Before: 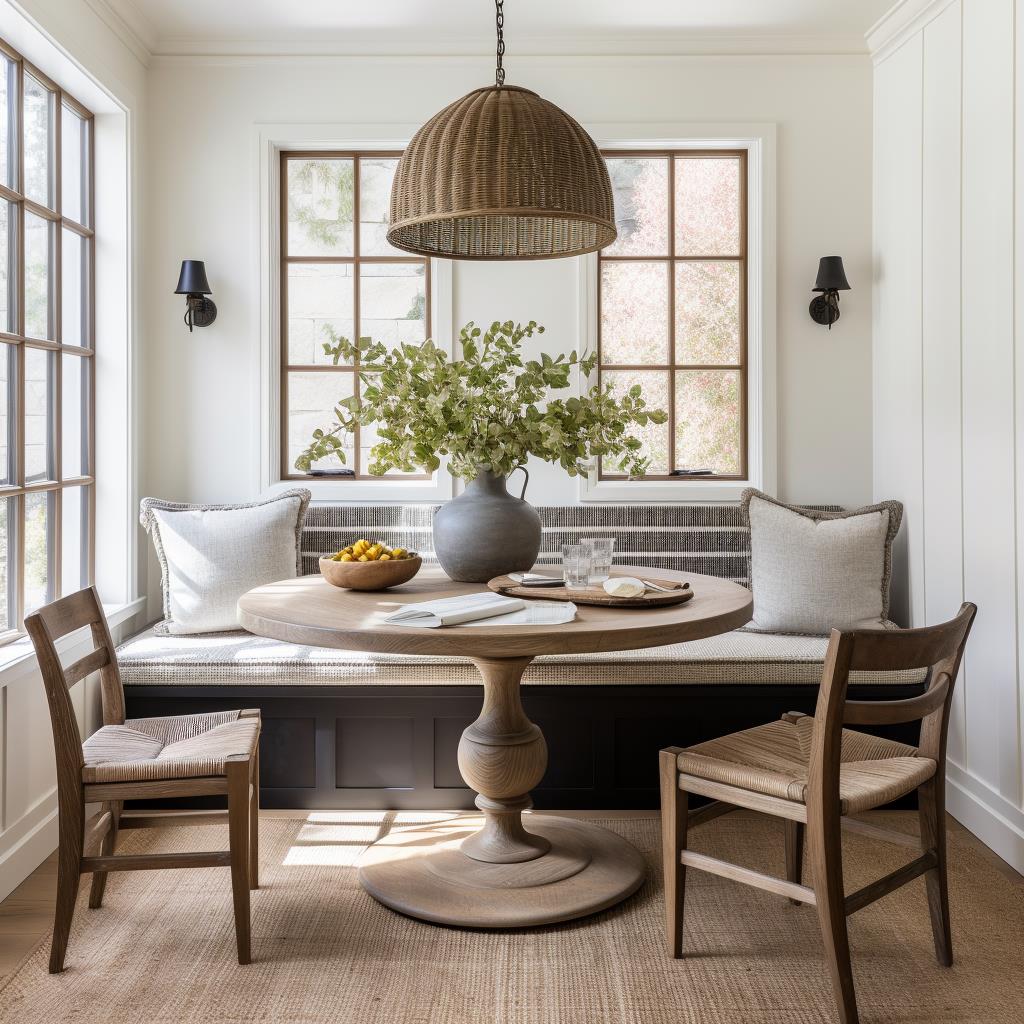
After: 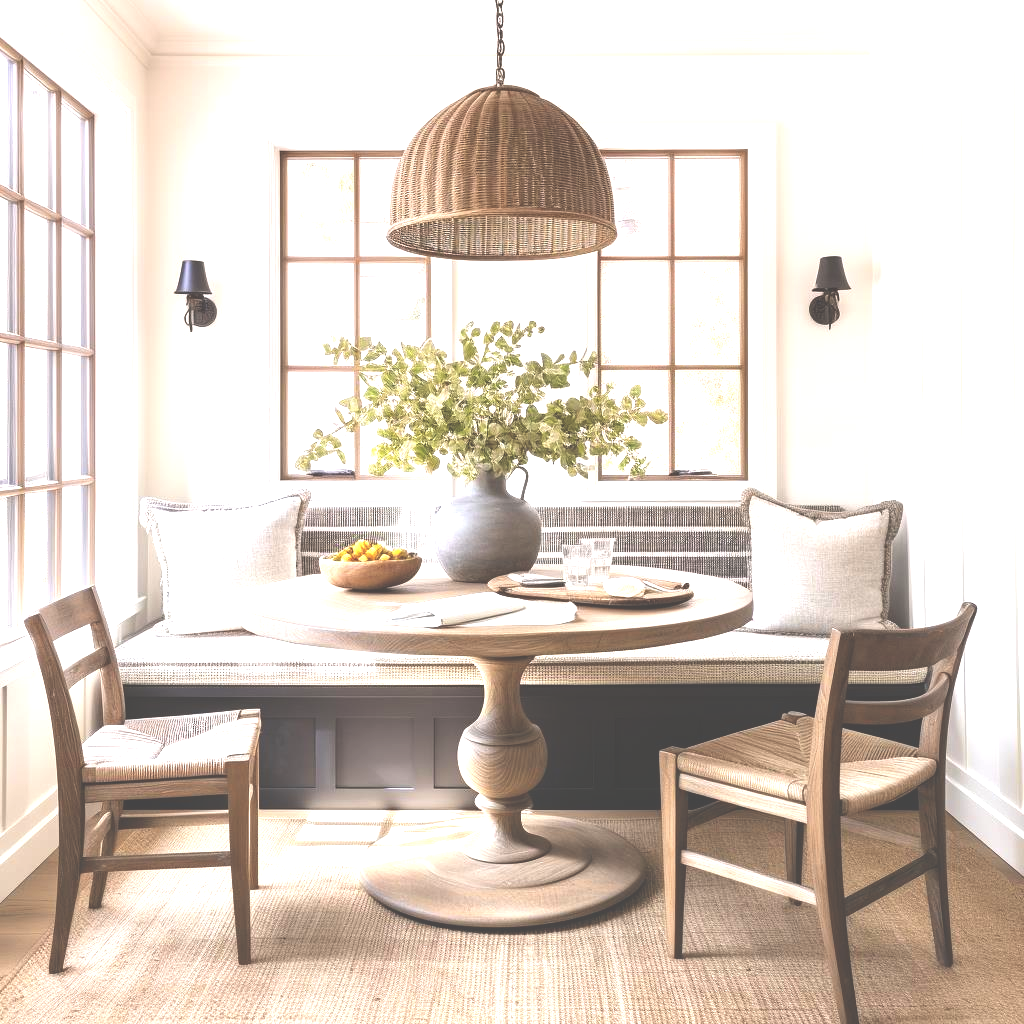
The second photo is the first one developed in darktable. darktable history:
graduated density: density 0.38 EV, hardness 21%, rotation -6.11°, saturation 32%
exposure: black level correction -0.023, exposure 1.397 EV, compensate highlight preservation false
